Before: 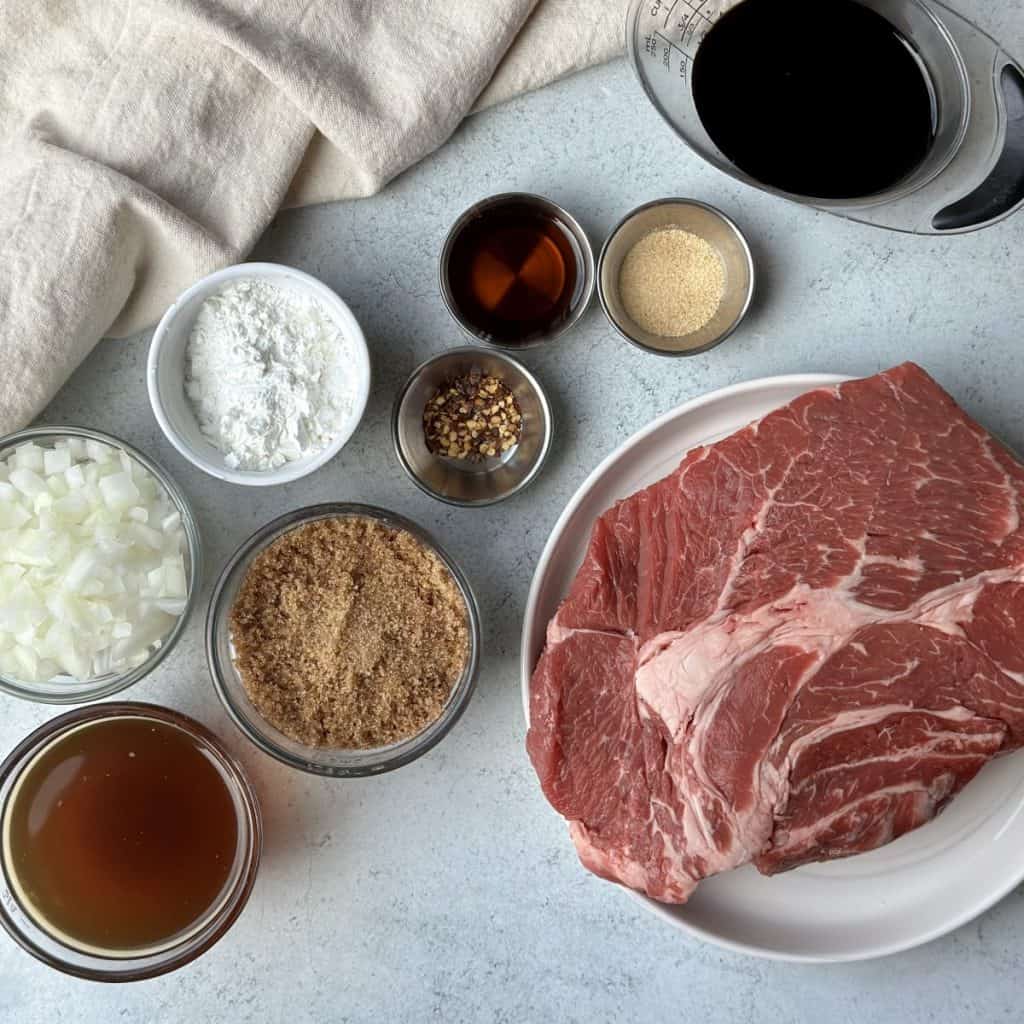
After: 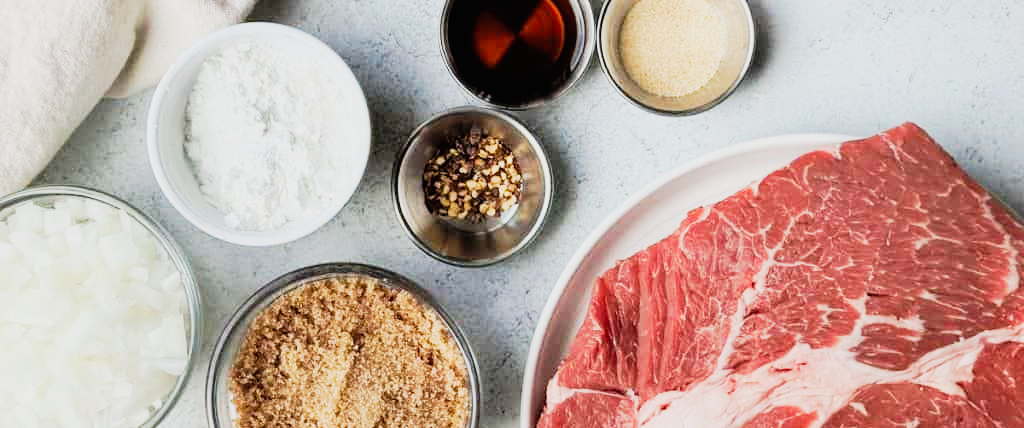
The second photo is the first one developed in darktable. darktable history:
exposure: exposure 0.554 EV, compensate exposure bias true, compensate highlight preservation false
crop and rotate: top 23.514%, bottom 34.6%
tone curve: curves: ch0 [(0, 0.008) (0.081, 0.044) (0.177, 0.123) (0.283, 0.253) (0.427, 0.441) (0.495, 0.524) (0.661, 0.756) (0.796, 0.859) (1, 0.951)]; ch1 [(0, 0) (0.161, 0.092) (0.35, 0.33) (0.392, 0.392) (0.427, 0.426) (0.479, 0.472) (0.505, 0.5) (0.521, 0.519) (0.567, 0.556) (0.583, 0.588) (0.625, 0.627) (0.678, 0.733) (1, 1)]; ch2 [(0, 0) (0.346, 0.362) (0.404, 0.427) (0.502, 0.499) (0.523, 0.522) (0.544, 0.561) (0.58, 0.59) (0.629, 0.642) (0.717, 0.678) (1, 1)], preserve colors none
filmic rgb: black relative exposure -7.65 EV, white relative exposure 4.56 EV, hardness 3.61
tone equalizer: -8 EV -0.392 EV, -7 EV -0.382 EV, -6 EV -0.329 EV, -5 EV -0.221 EV, -3 EV 0.201 EV, -2 EV 0.335 EV, -1 EV 0.401 EV, +0 EV 0.428 EV
